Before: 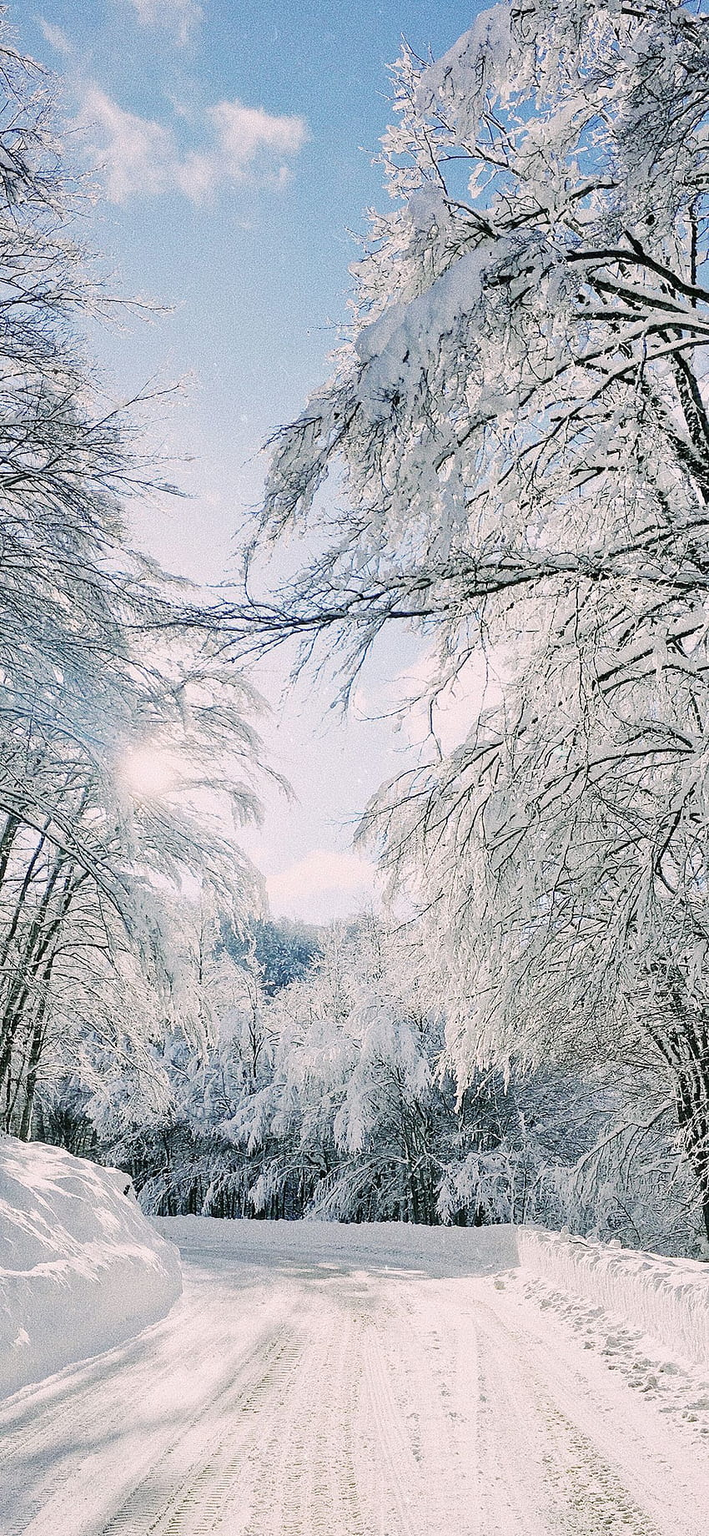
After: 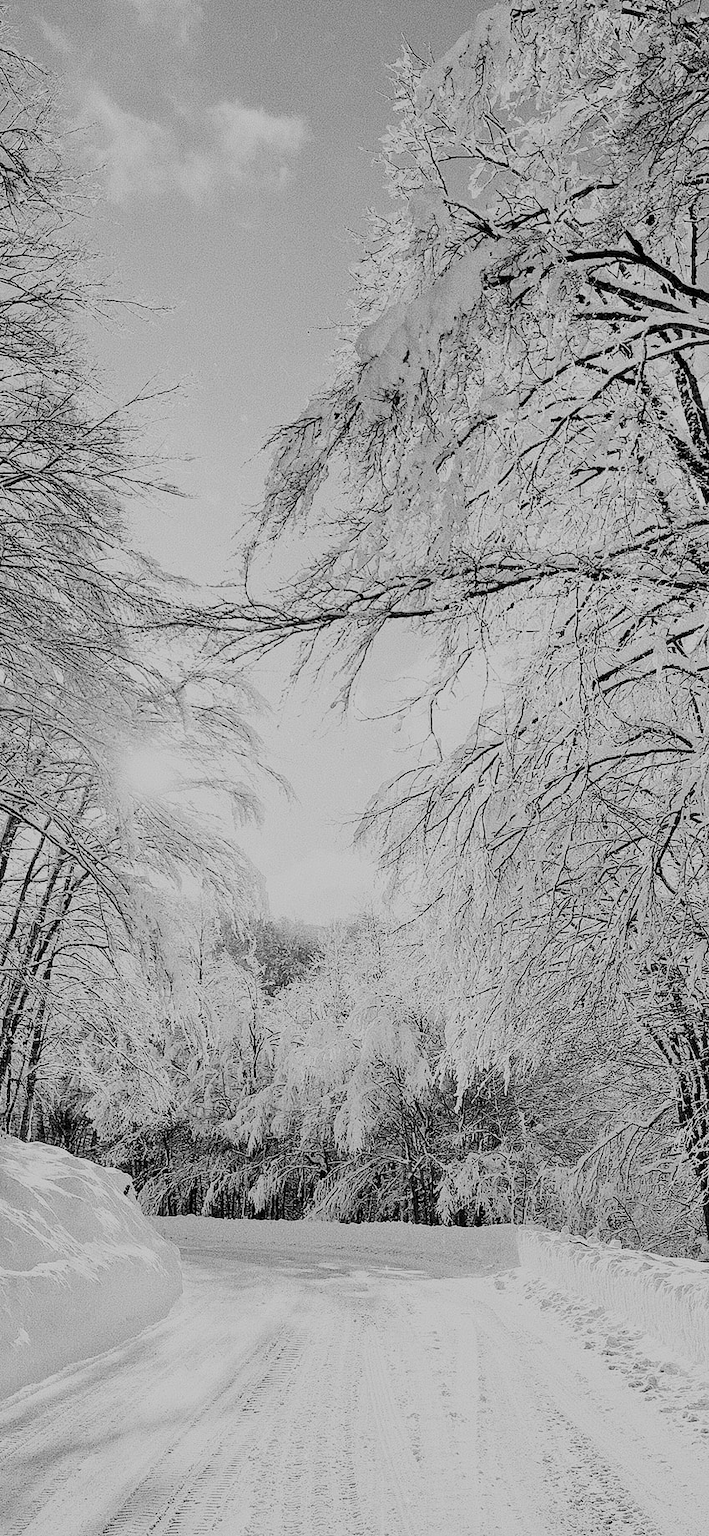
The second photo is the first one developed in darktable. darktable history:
filmic rgb: black relative exposure -8.54 EV, white relative exposure 5.52 EV, hardness 3.39, contrast 1.016
white balance: emerald 1
monochrome: a -6.99, b 35.61, size 1.4
